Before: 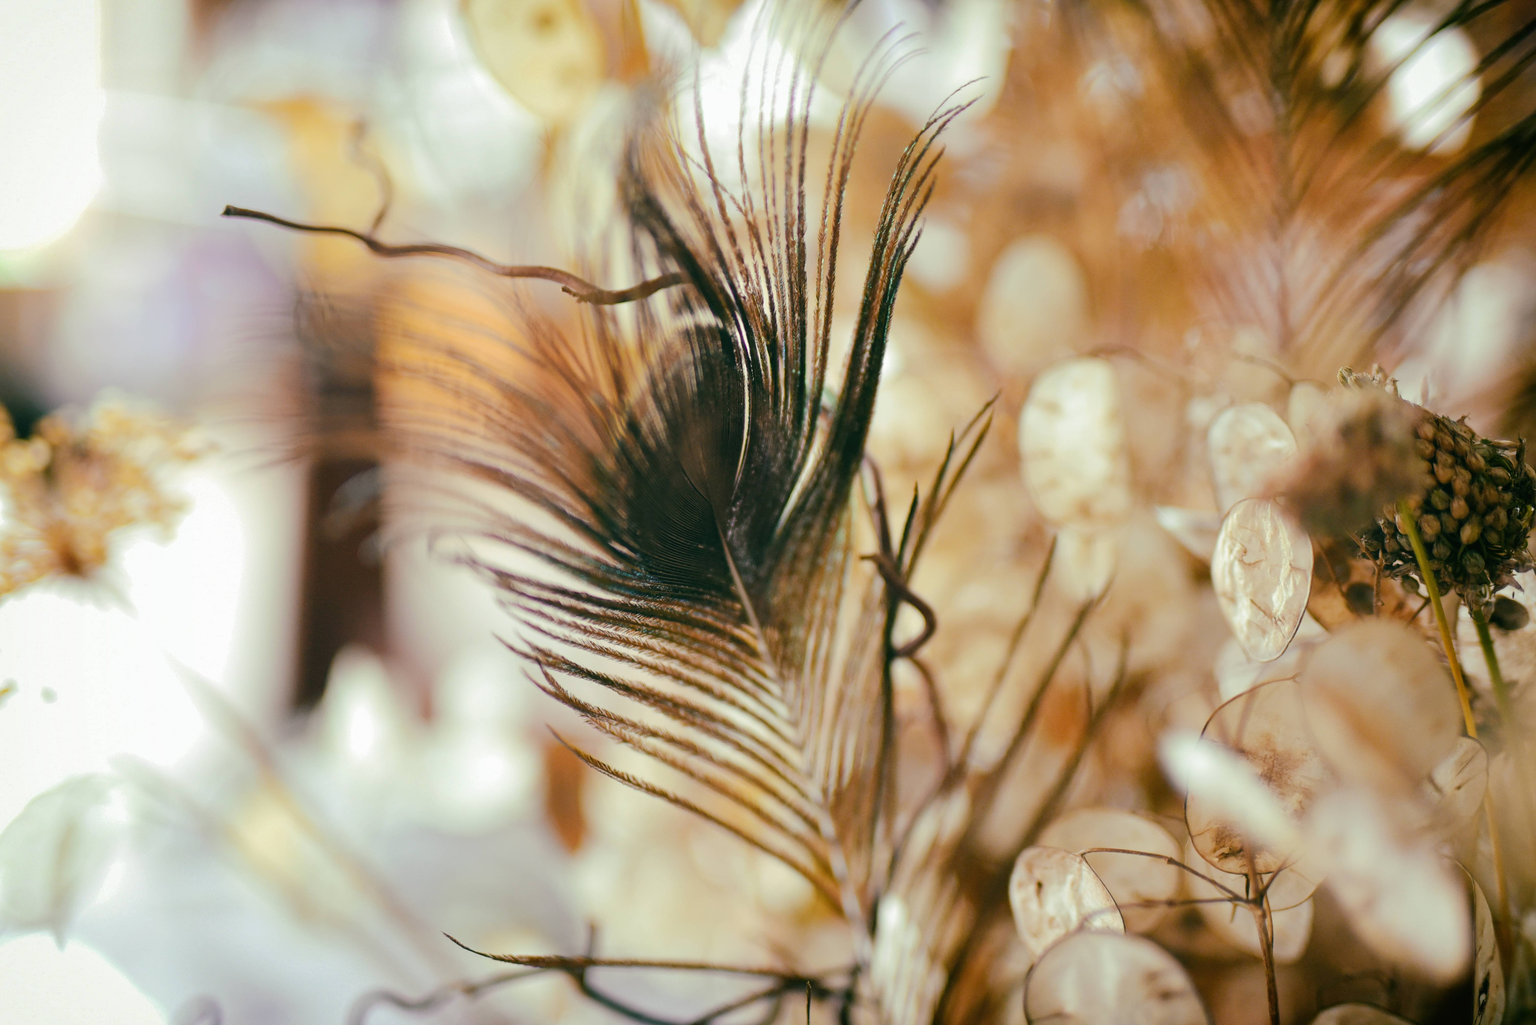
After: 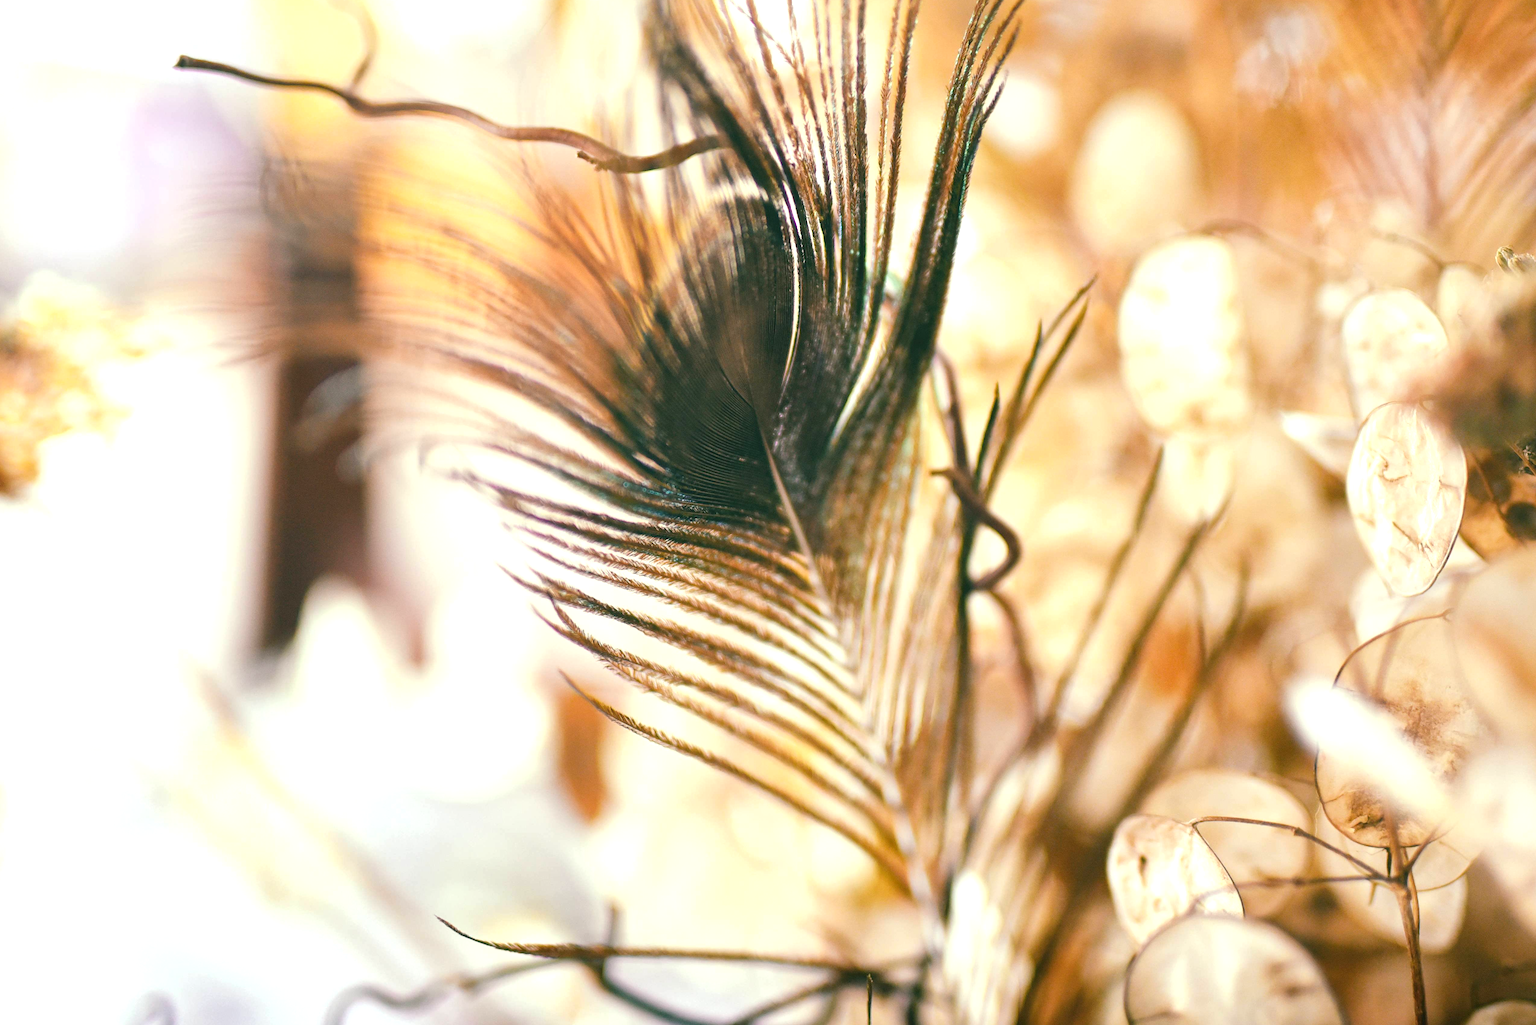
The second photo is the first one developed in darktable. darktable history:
exposure: black level correction -0.001, exposure 0.9 EV, compensate exposure bias true, compensate highlight preservation false
crop and rotate: left 4.842%, top 15.51%, right 10.668%
shadows and highlights: shadows 25, highlights -25
